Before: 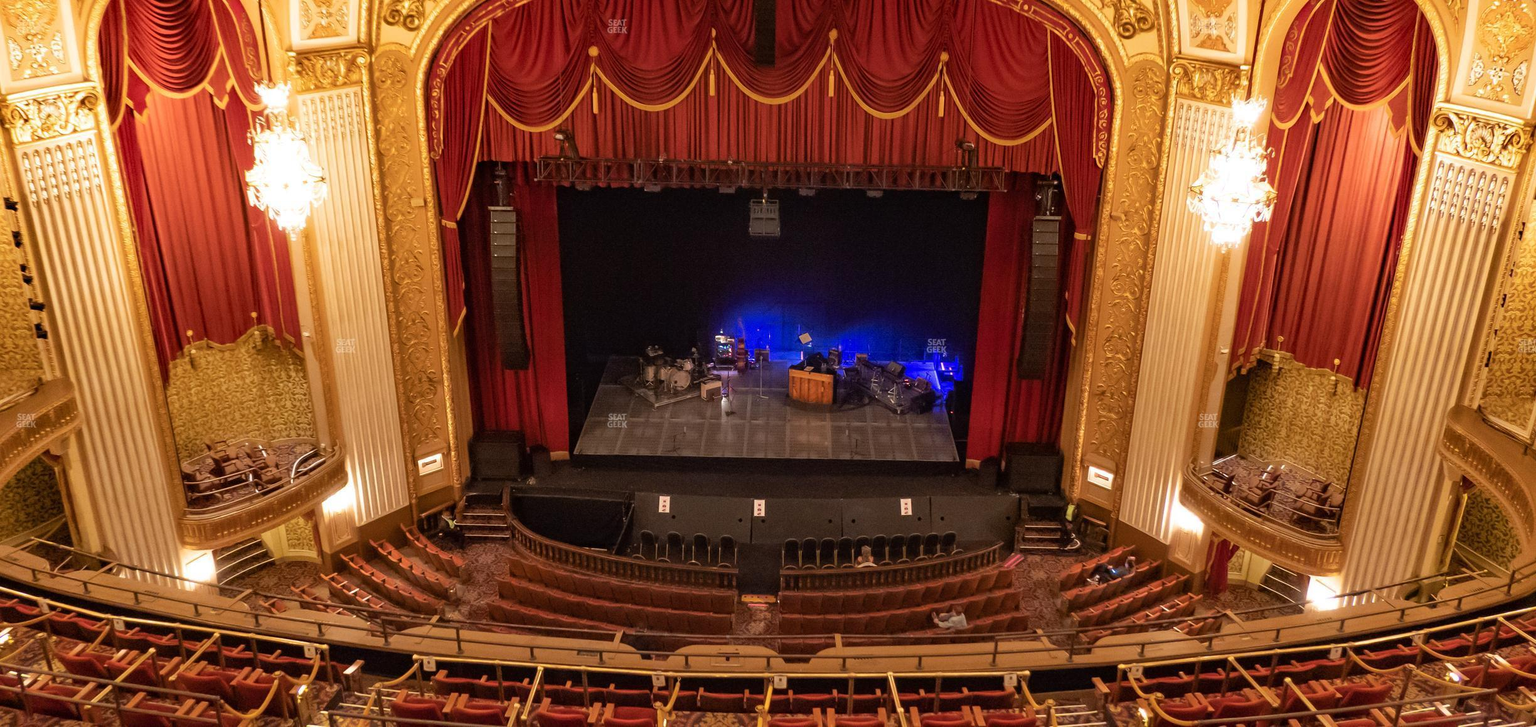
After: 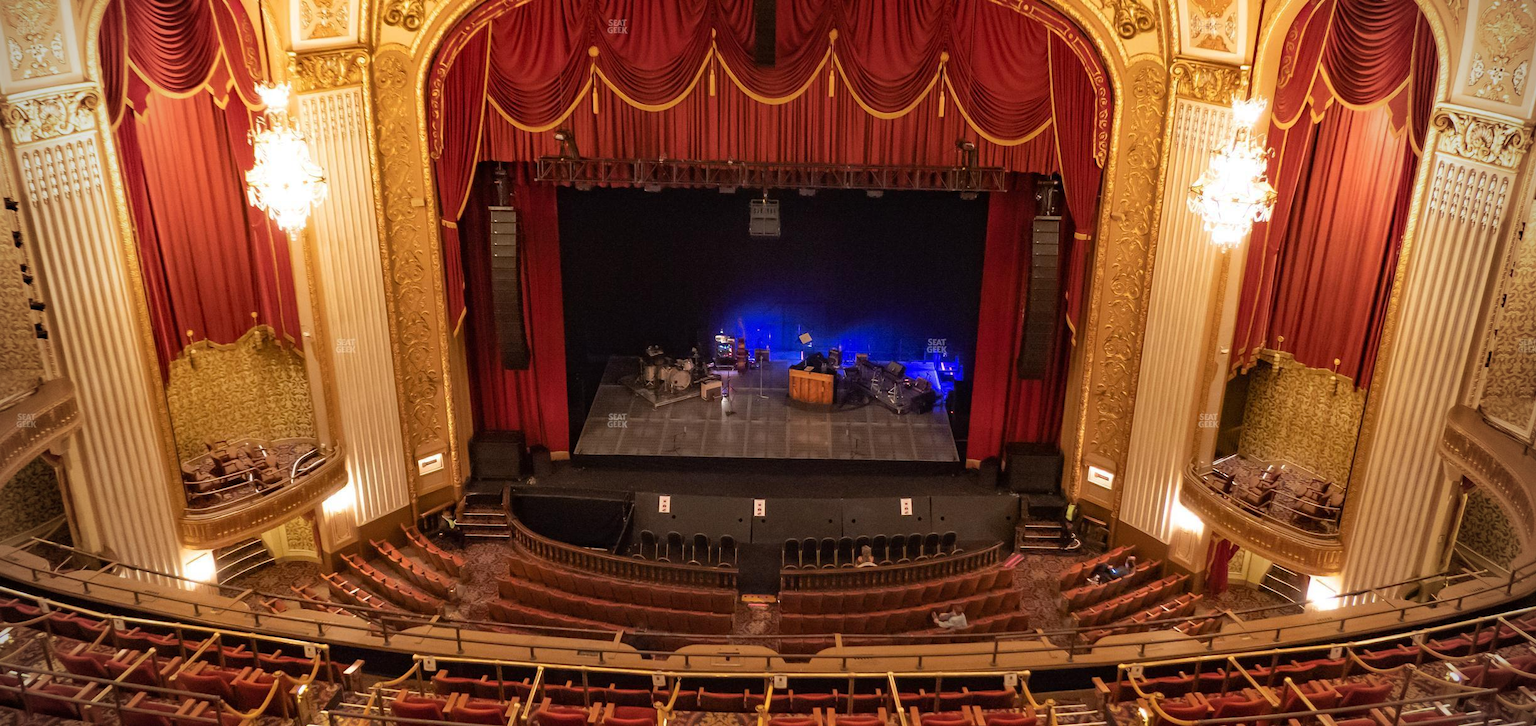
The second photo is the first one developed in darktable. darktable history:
vignetting: brightness -0.804, unbound false
